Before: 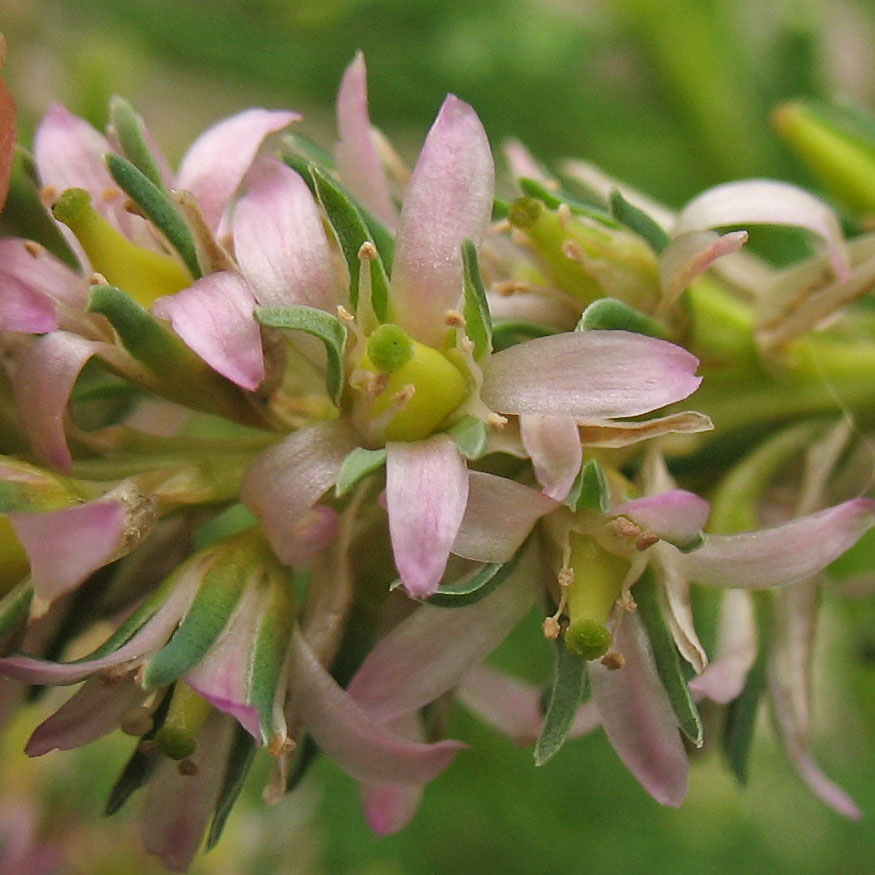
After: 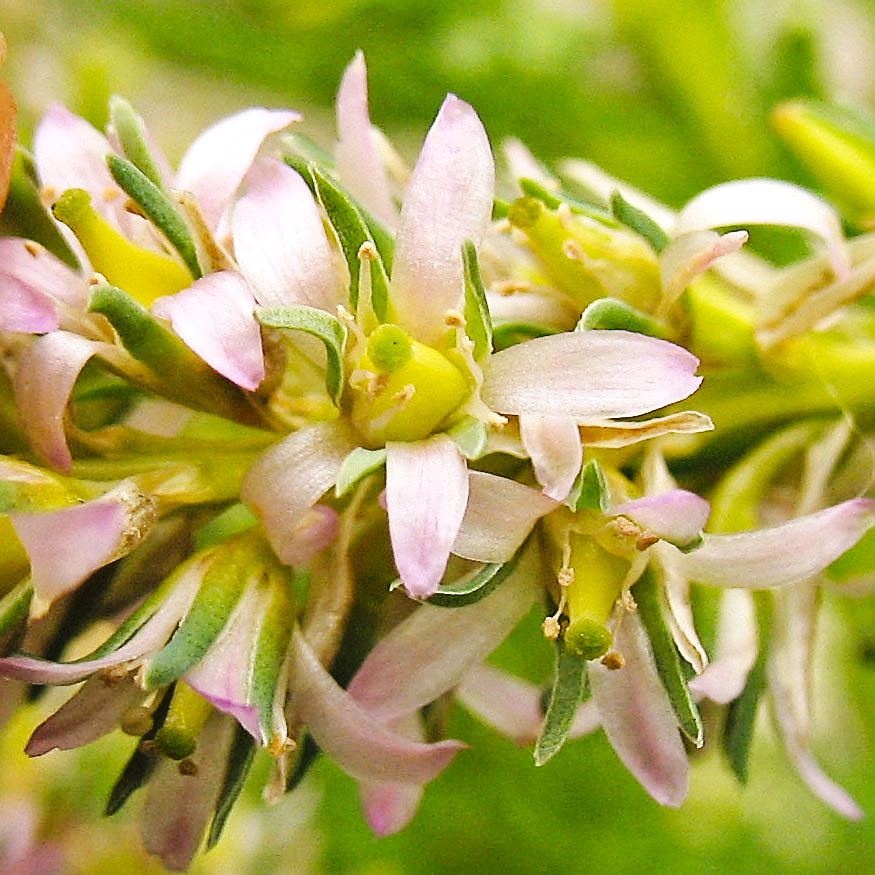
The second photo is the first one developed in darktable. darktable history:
sharpen: on, module defaults
exposure: exposure 0.564 EV, compensate highlight preservation false
base curve: curves: ch0 [(0, 0) (0.036, 0.025) (0.121, 0.166) (0.206, 0.329) (0.605, 0.79) (1, 1)], preserve colors none
color contrast: green-magenta contrast 0.8, blue-yellow contrast 1.1, unbound 0
